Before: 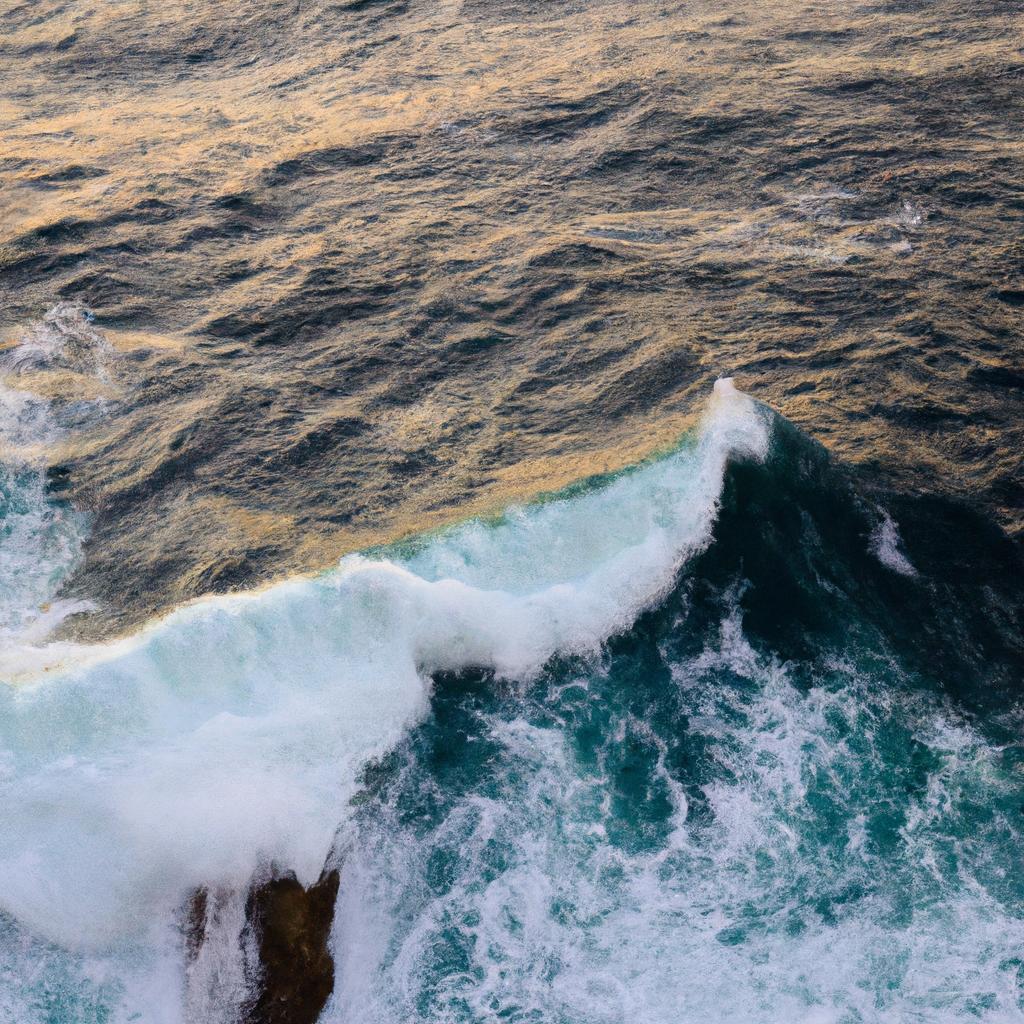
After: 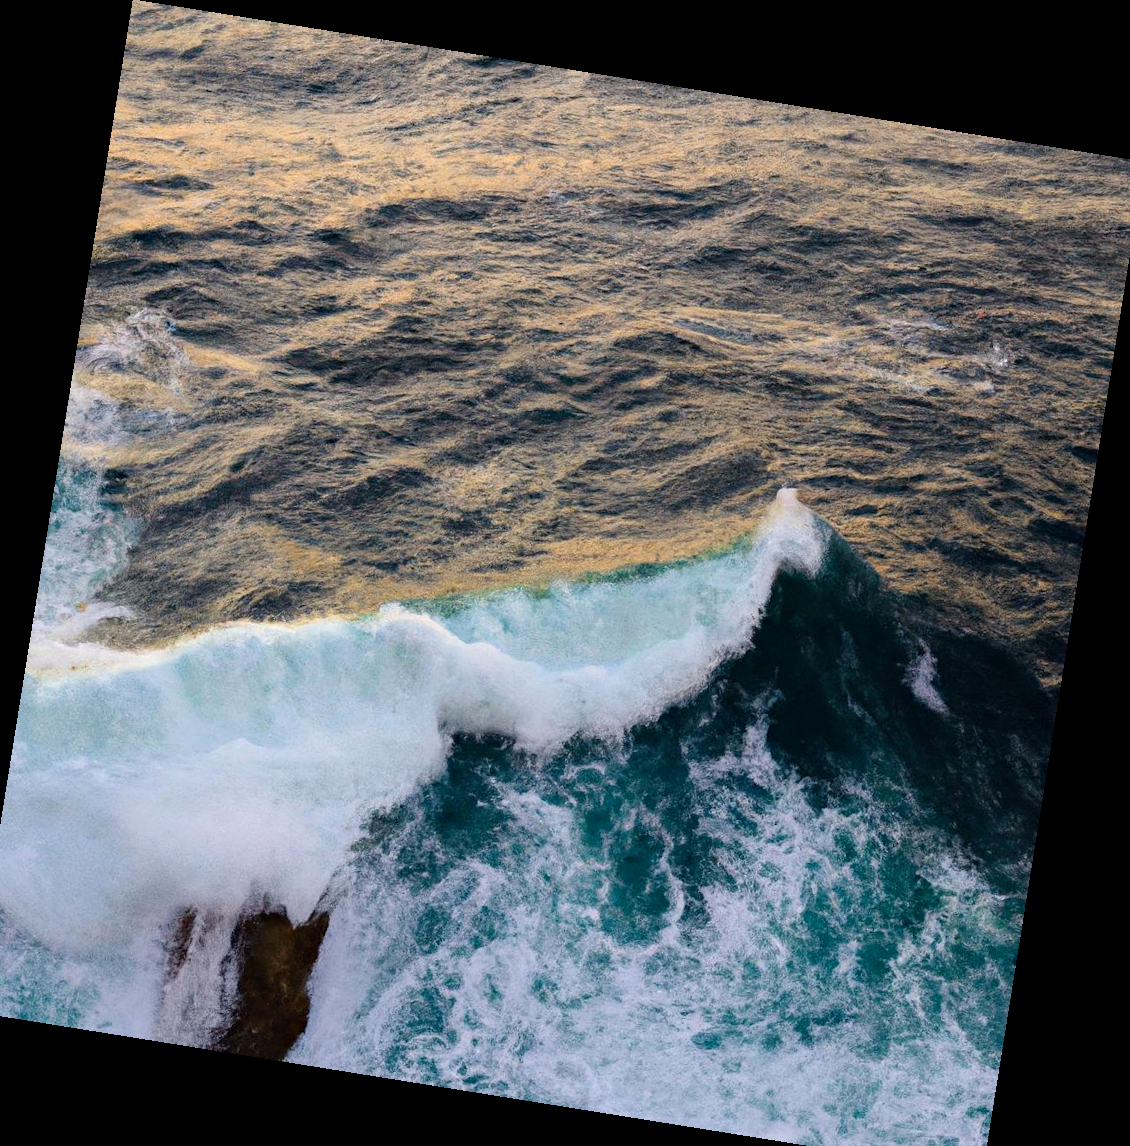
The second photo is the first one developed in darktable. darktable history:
crop and rotate: left 2.536%, right 1.107%, bottom 2.246%
haze removal: compatibility mode true, adaptive false
rotate and perspective: rotation 9.12°, automatic cropping off
